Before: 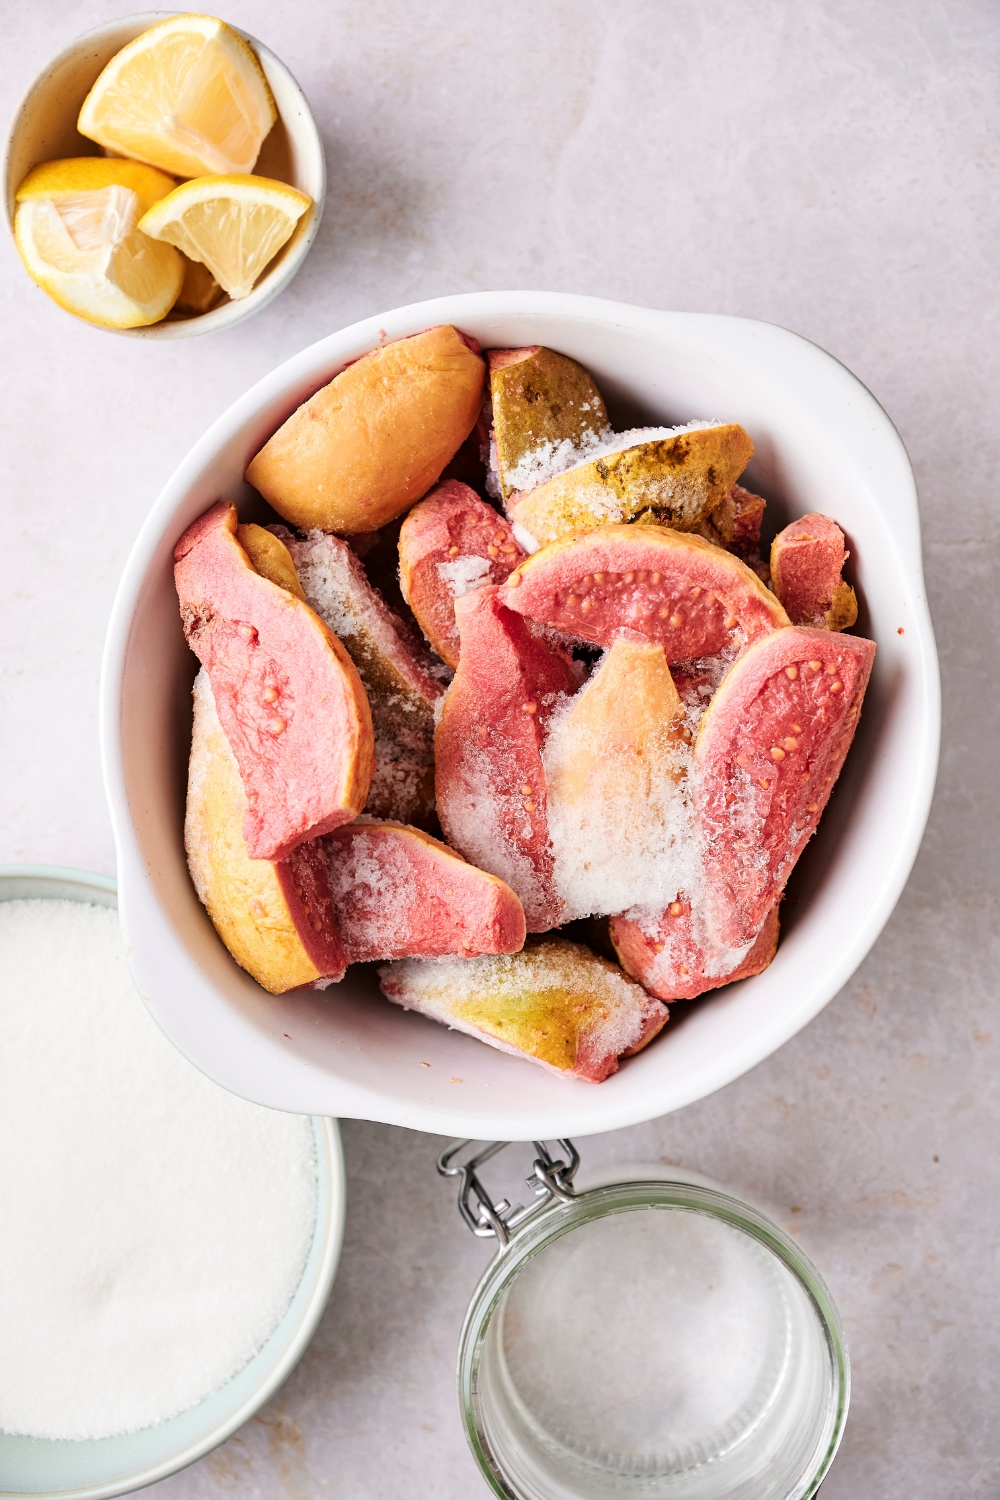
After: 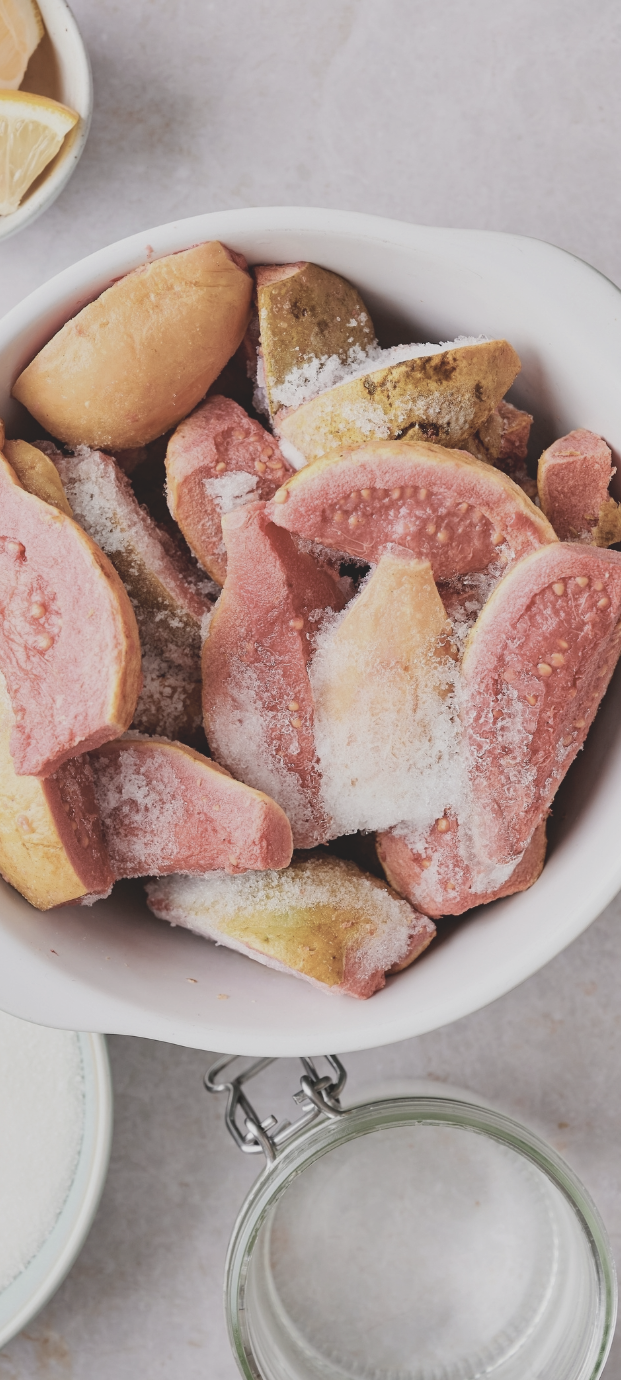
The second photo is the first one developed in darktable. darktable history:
crop and rotate: left 23.397%, top 5.647%, right 14.502%, bottom 2.343%
contrast brightness saturation: contrast -0.254, saturation -0.442
